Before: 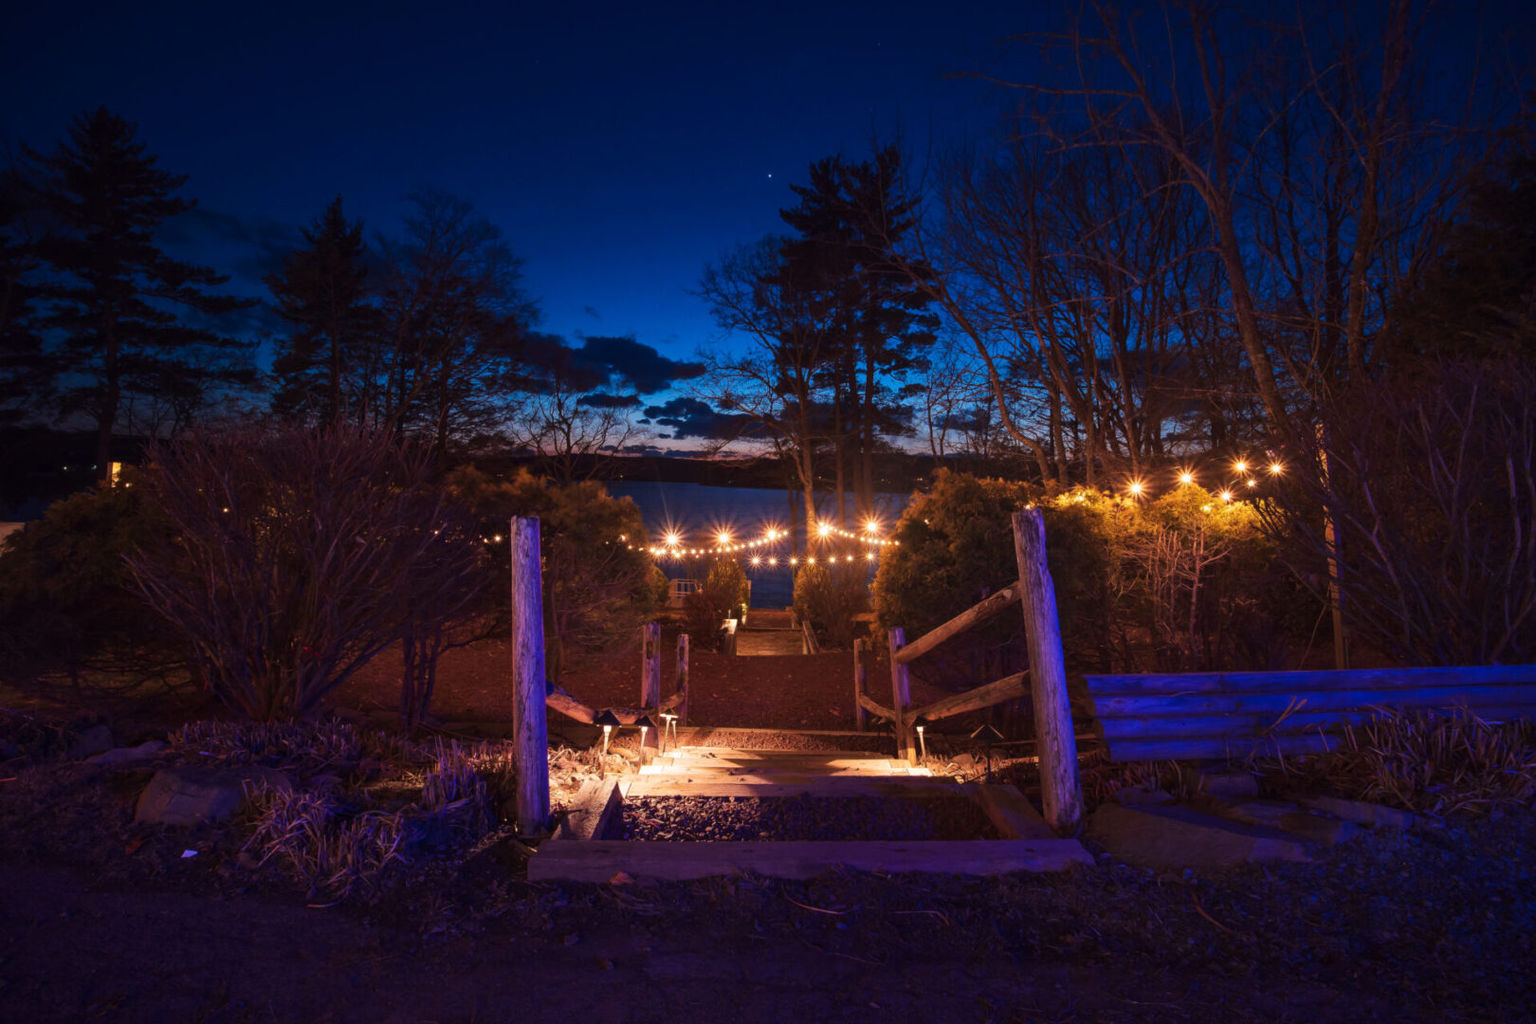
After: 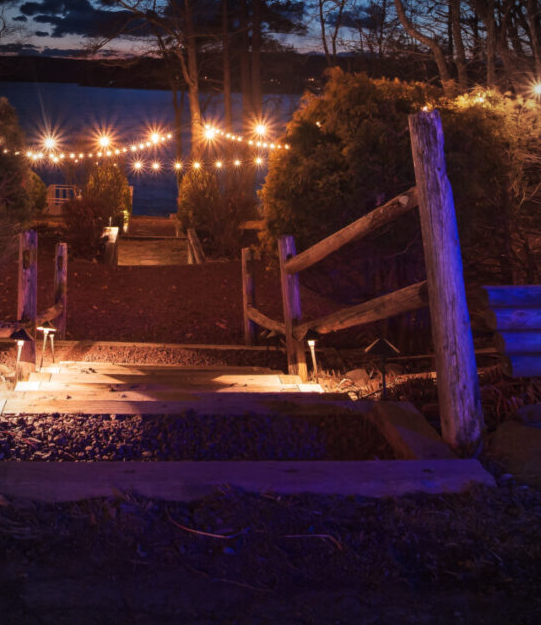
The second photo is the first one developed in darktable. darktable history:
vignetting: on, module defaults
crop: left 40.718%, top 39.455%, right 25.858%, bottom 2.652%
